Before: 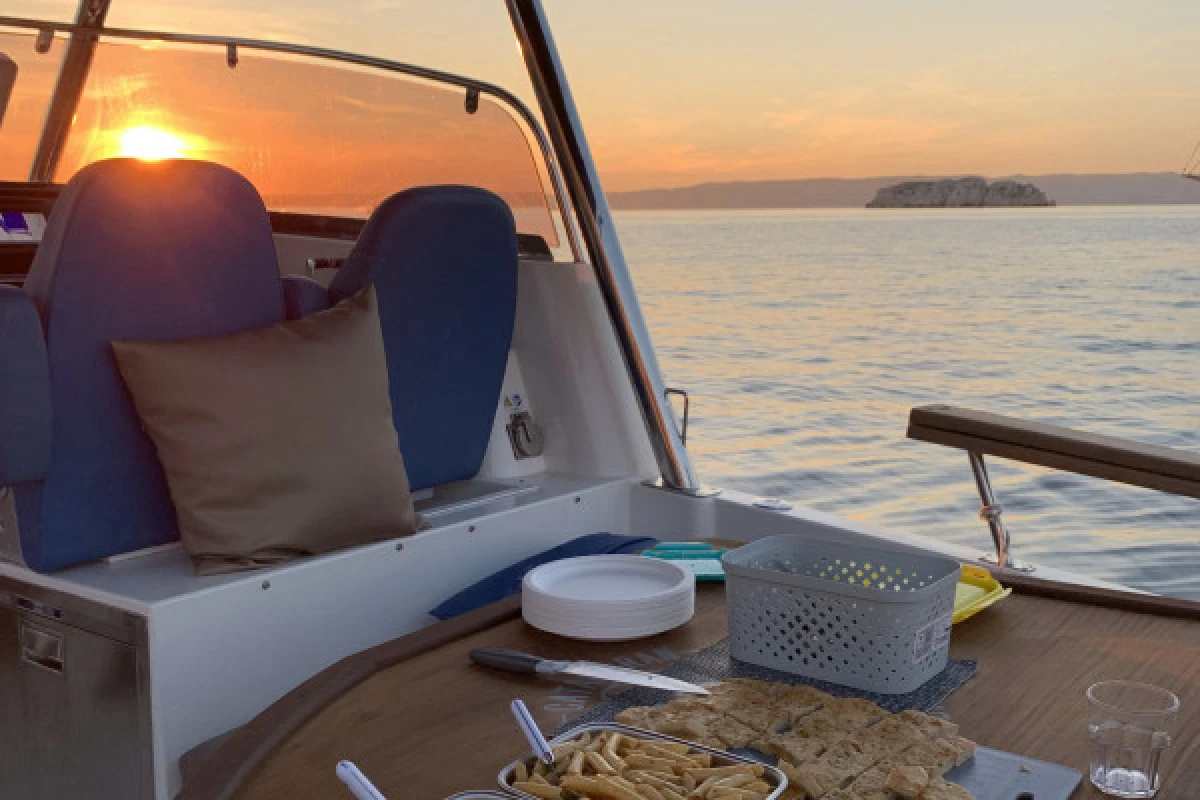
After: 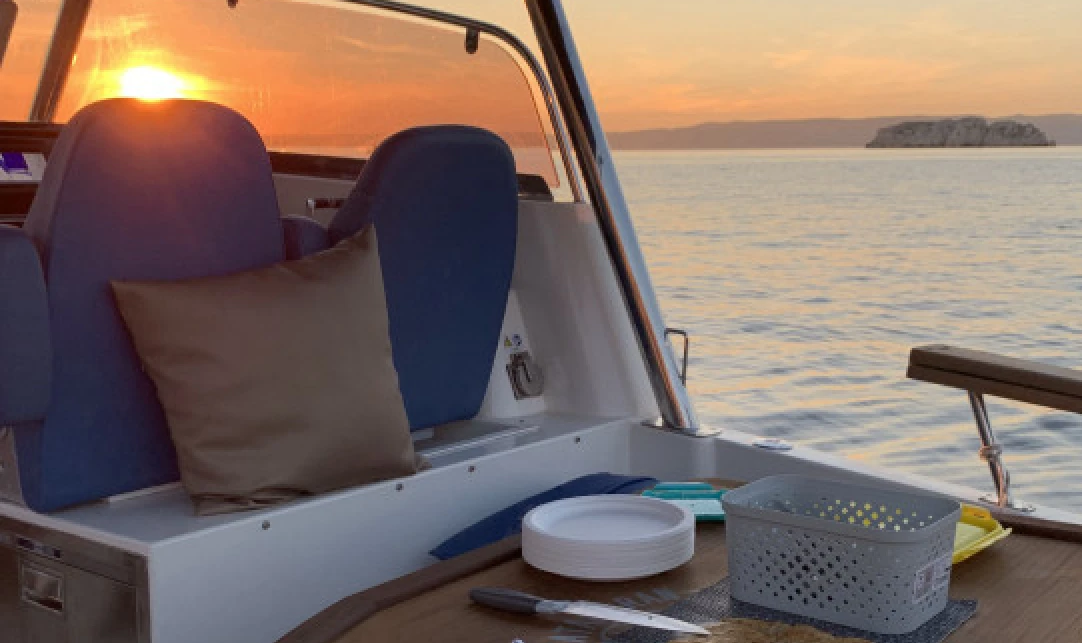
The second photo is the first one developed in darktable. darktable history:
crop: top 7.504%, right 9.788%, bottom 12.1%
